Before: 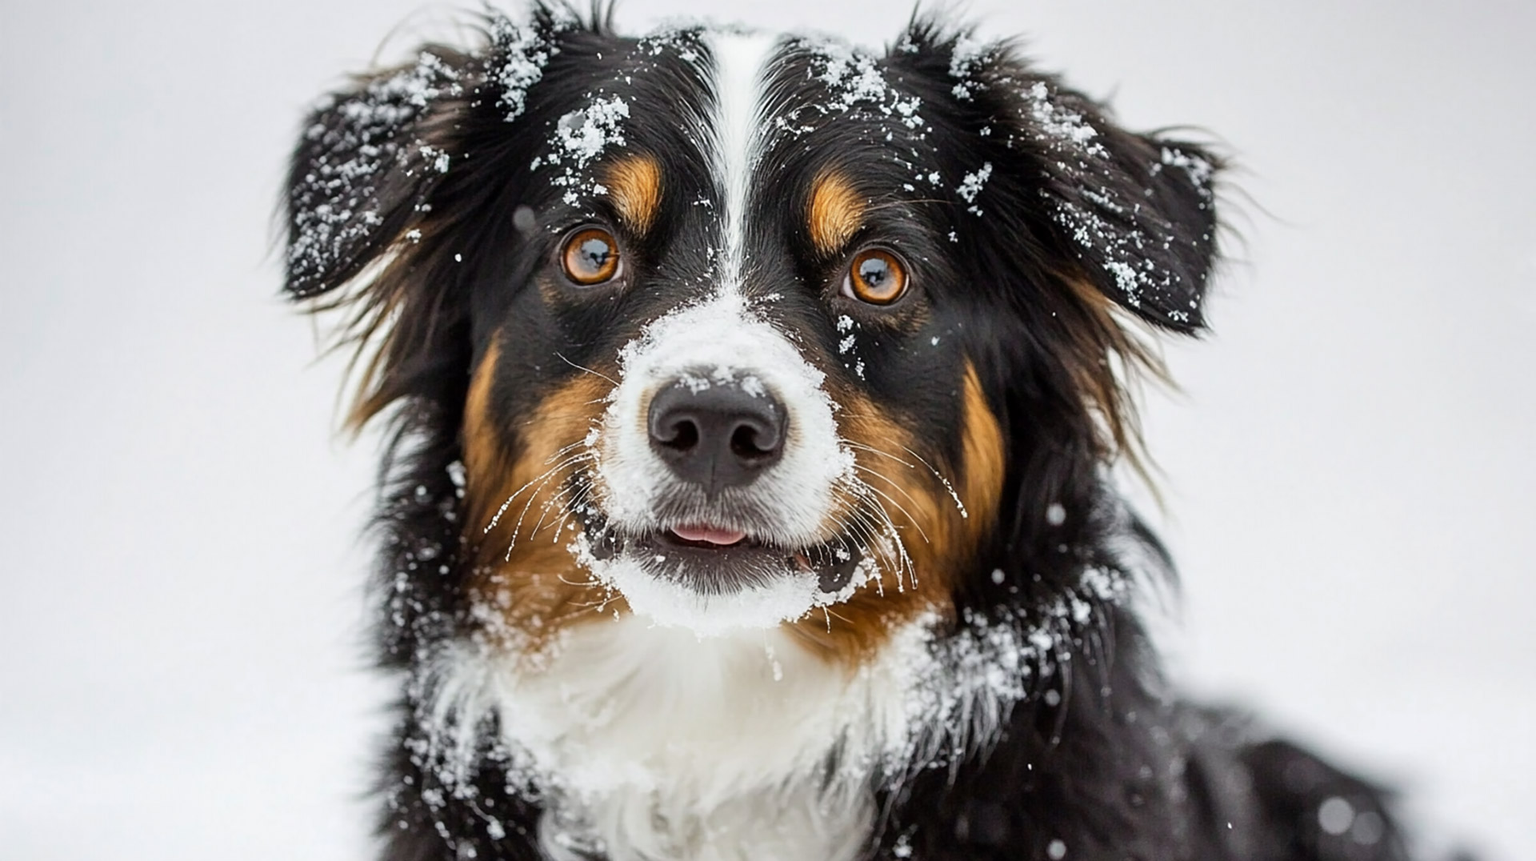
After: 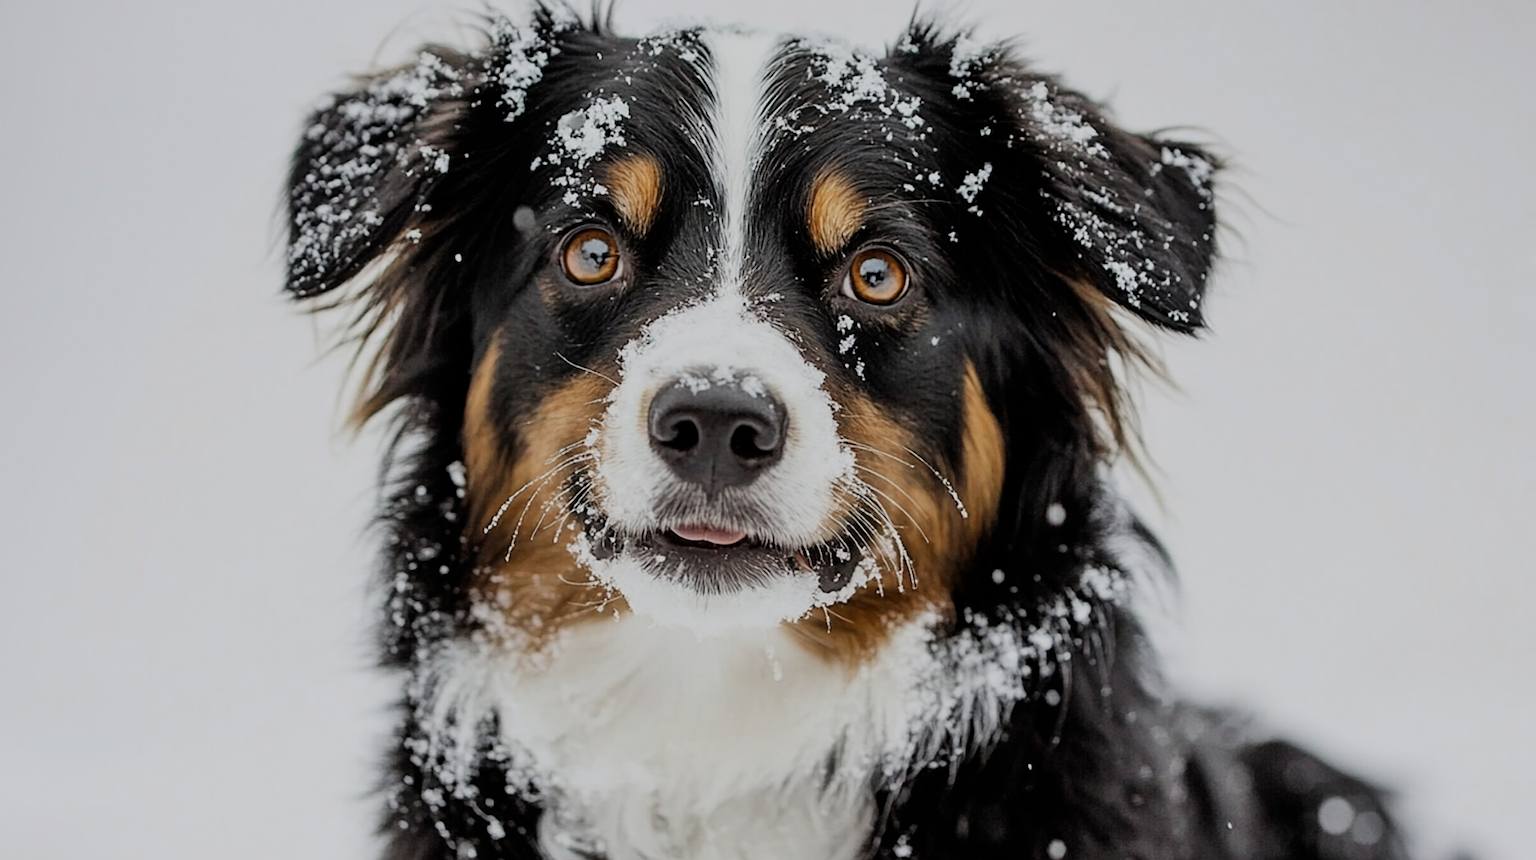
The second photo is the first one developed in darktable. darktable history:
color zones: curves: ch0 [(0, 0.5) (0.125, 0.4) (0.25, 0.5) (0.375, 0.4) (0.5, 0.4) (0.625, 0.6) (0.75, 0.6) (0.875, 0.5)]; ch1 [(0, 0.35) (0.125, 0.45) (0.25, 0.35) (0.375, 0.35) (0.5, 0.35) (0.625, 0.35) (0.75, 0.45) (0.875, 0.35)]; ch2 [(0, 0.6) (0.125, 0.5) (0.25, 0.5) (0.375, 0.6) (0.5, 0.6) (0.625, 0.5) (0.75, 0.5) (0.875, 0.5)]
filmic rgb: black relative exposure -7.15 EV, white relative exposure 5.36 EV, hardness 3.02, color science v6 (2022)
